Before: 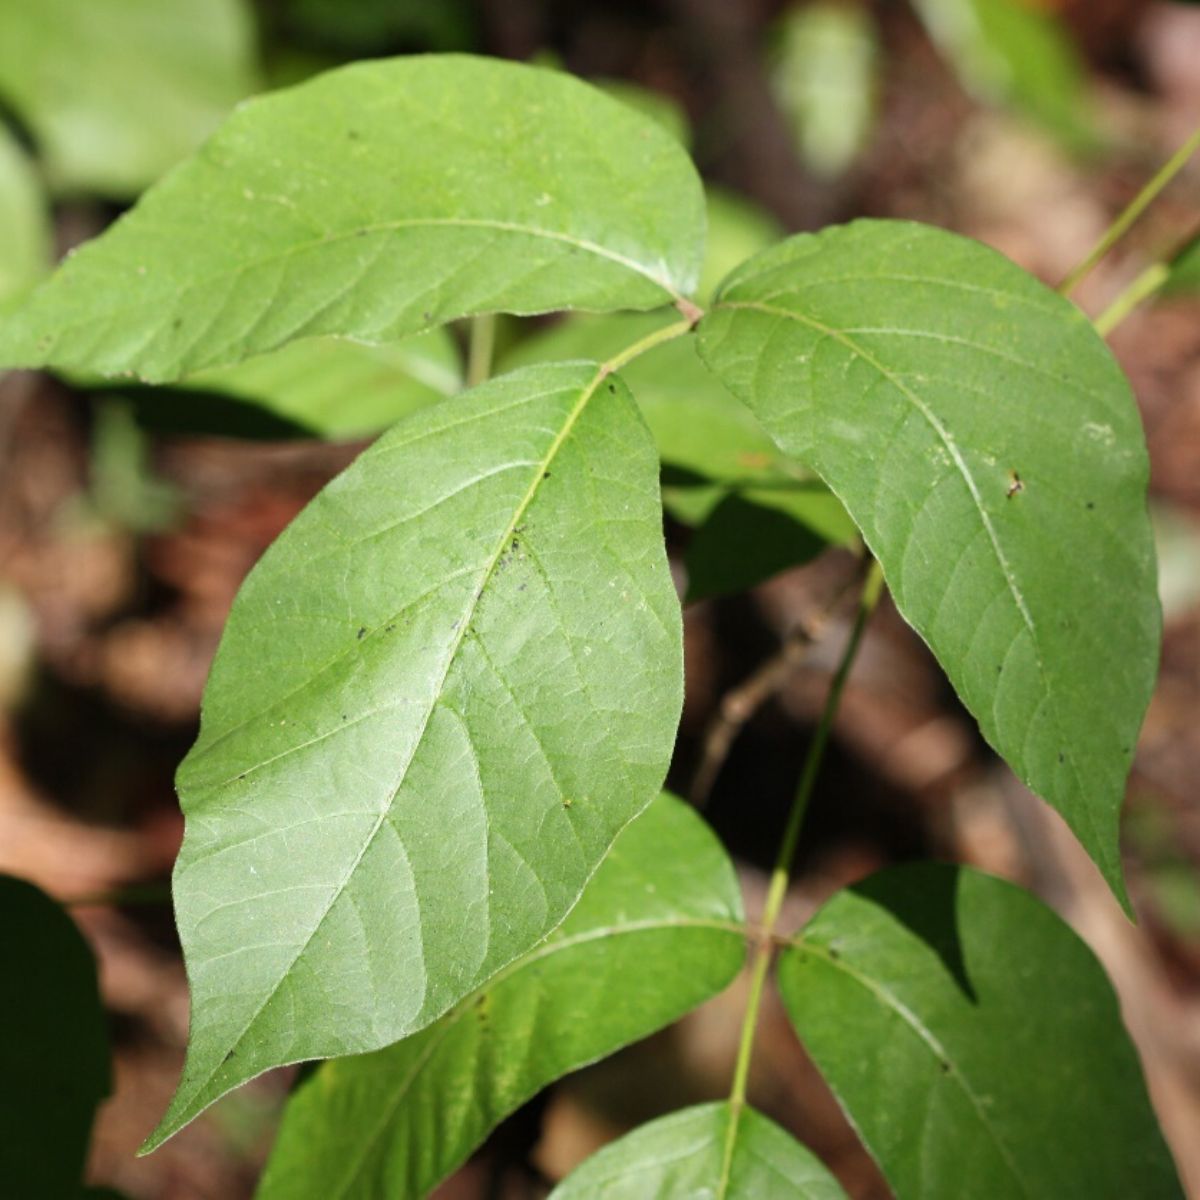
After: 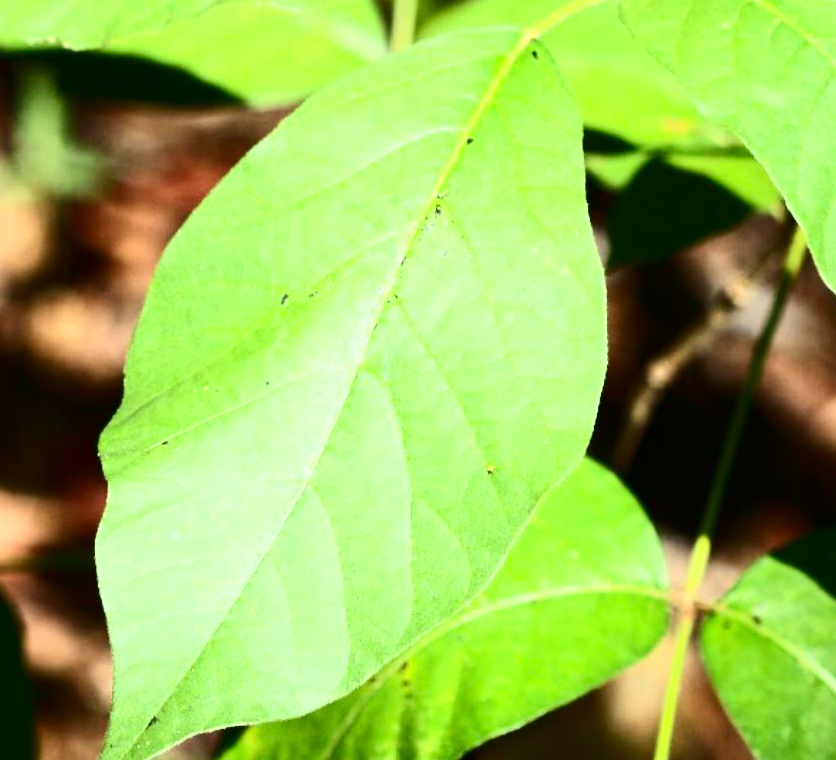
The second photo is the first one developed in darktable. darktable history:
color correction: highlights a* -7.91, highlights b* 3.14
crop: left 6.497%, top 27.907%, right 23.809%, bottom 8.731%
exposure: exposure 0.669 EV, compensate highlight preservation false
contrast brightness saturation: contrast 0.414, brightness 0.045, saturation 0.252
